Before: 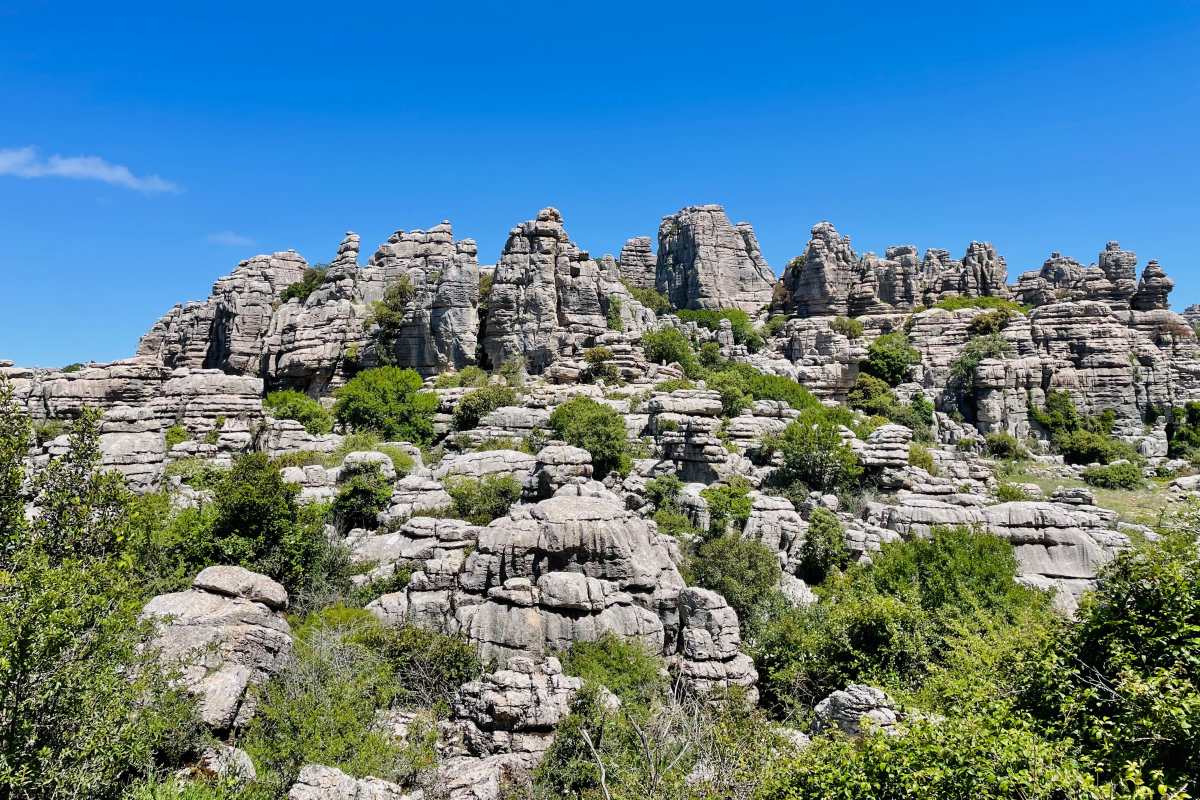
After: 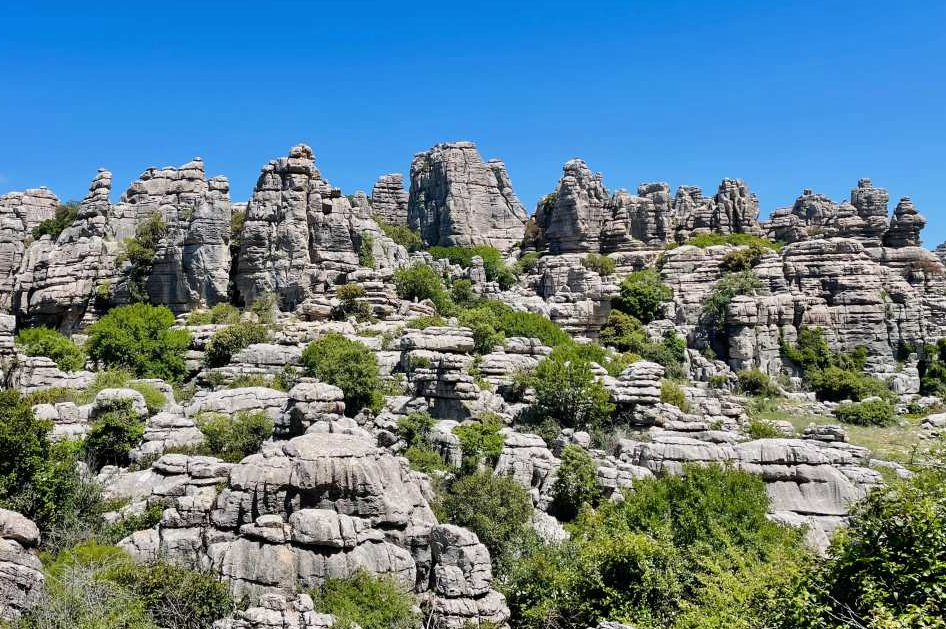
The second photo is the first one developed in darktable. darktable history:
crop and rotate: left 20.74%, top 7.912%, right 0.375%, bottom 13.378%
color balance: input saturation 99%
